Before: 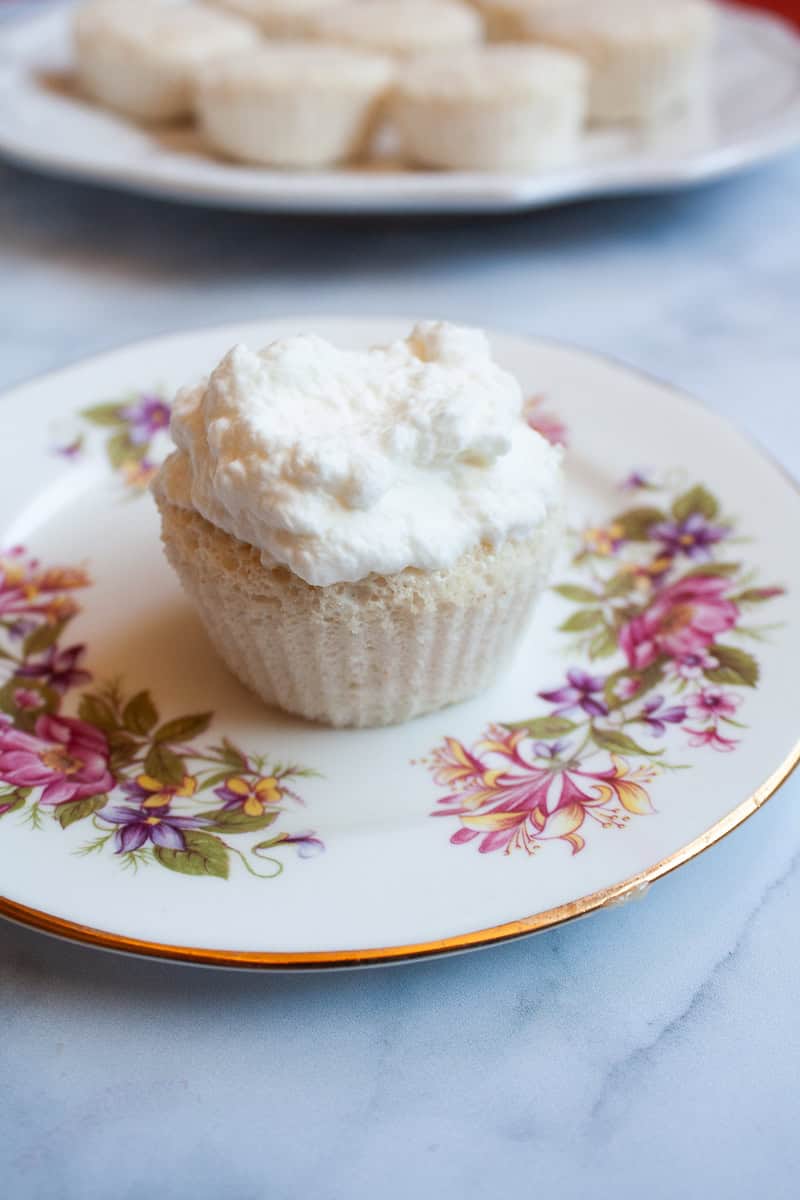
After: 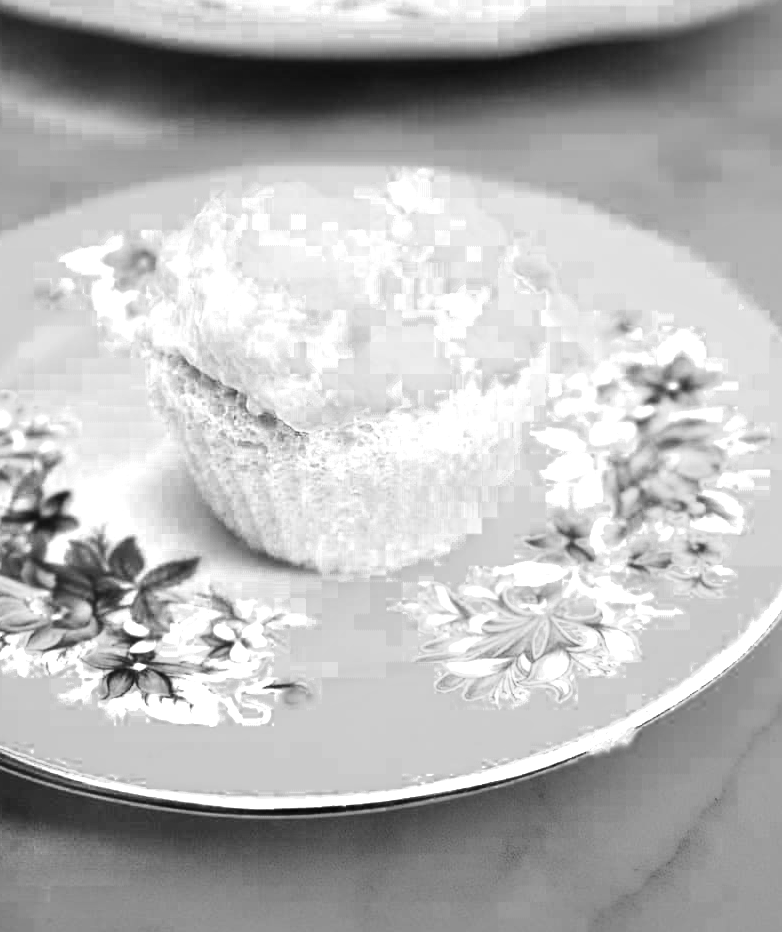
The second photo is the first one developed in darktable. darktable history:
contrast brightness saturation: contrast 0.22, brightness -0.193, saturation 0.232
tone equalizer: -7 EV 0.155 EV, -6 EV 0.629 EV, -5 EV 1.12 EV, -4 EV 1.37 EV, -3 EV 1.12 EV, -2 EV 0.6 EV, -1 EV 0.157 EV, edges refinement/feathering 500, mask exposure compensation -1.57 EV, preserve details guided filter
color zones: curves: ch0 [(0, 0.554) (0.146, 0.662) (0.293, 0.86) (0.503, 0.774) (0.637, 0.106) (0.74, 0.072) (0.866, 0.488) (0.998, 0.569)]; ch1 [(0, 0) (0.143, 0) (0.286, 0) (0.429, 0) (0.571, 0) (0.714, 0) (0.857, 0)]
crop and rotate: left 1.957%, top 12.837%, right 0.214%, bottom 9.481%
